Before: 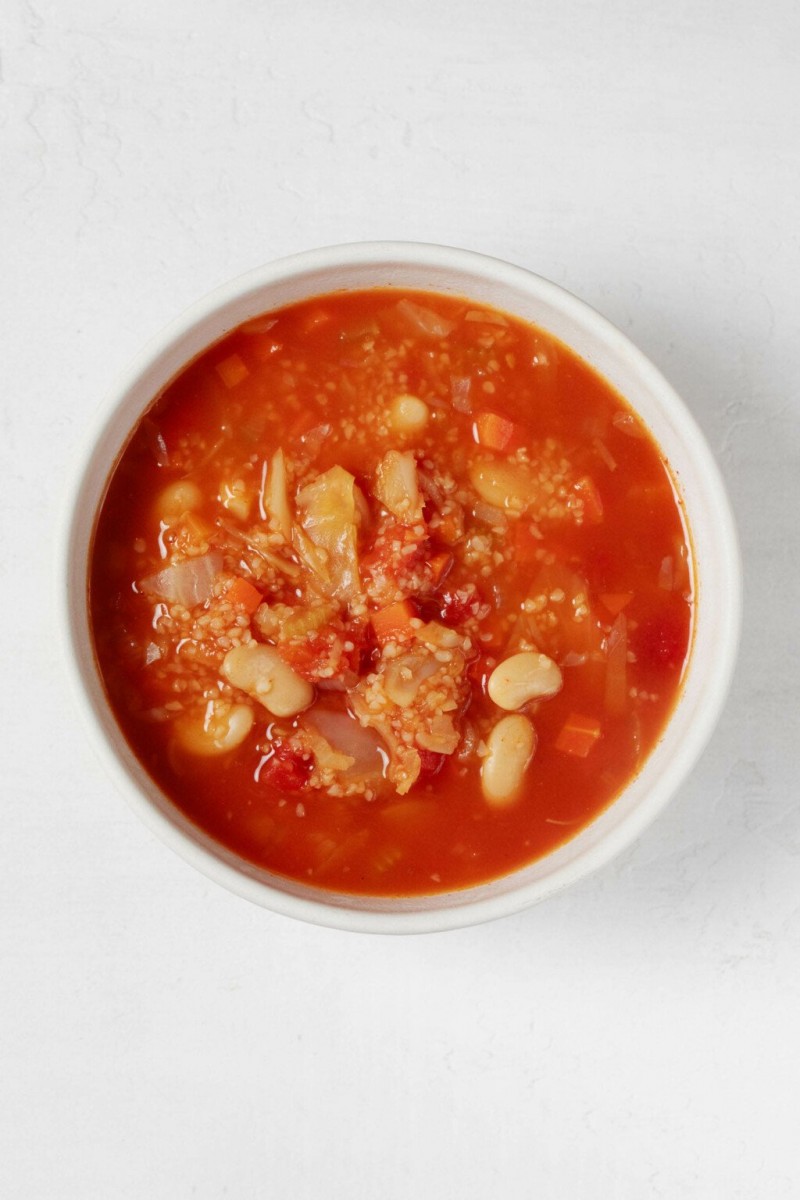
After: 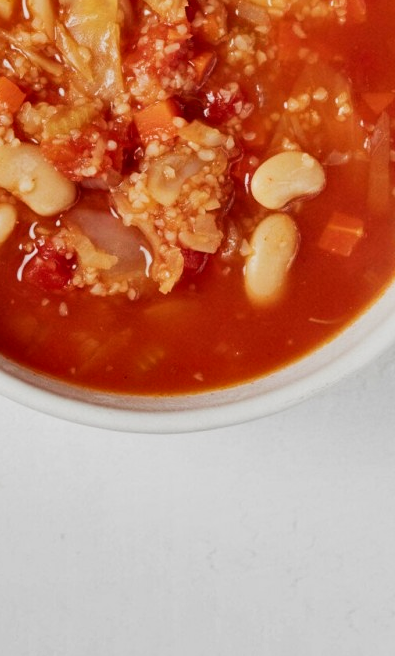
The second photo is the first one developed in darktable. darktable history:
filmic rgb: black relative exposure -5 EV, white relative exposure 3.5 EV, hardness 3.19, contrast 1.2, highlights saturation mix -50%
crop: left 29.672%, top 41.786%, right 20.851%, bottom 3.487%
shadows and highlights: soften with gaussian
contrast equalizer: y [[0.5, 0.501, 0.532, 0.538, 0.54, 0.541], [0.5 ×6], [0.5 ×6], [0 ×6], [0 ×6]]
